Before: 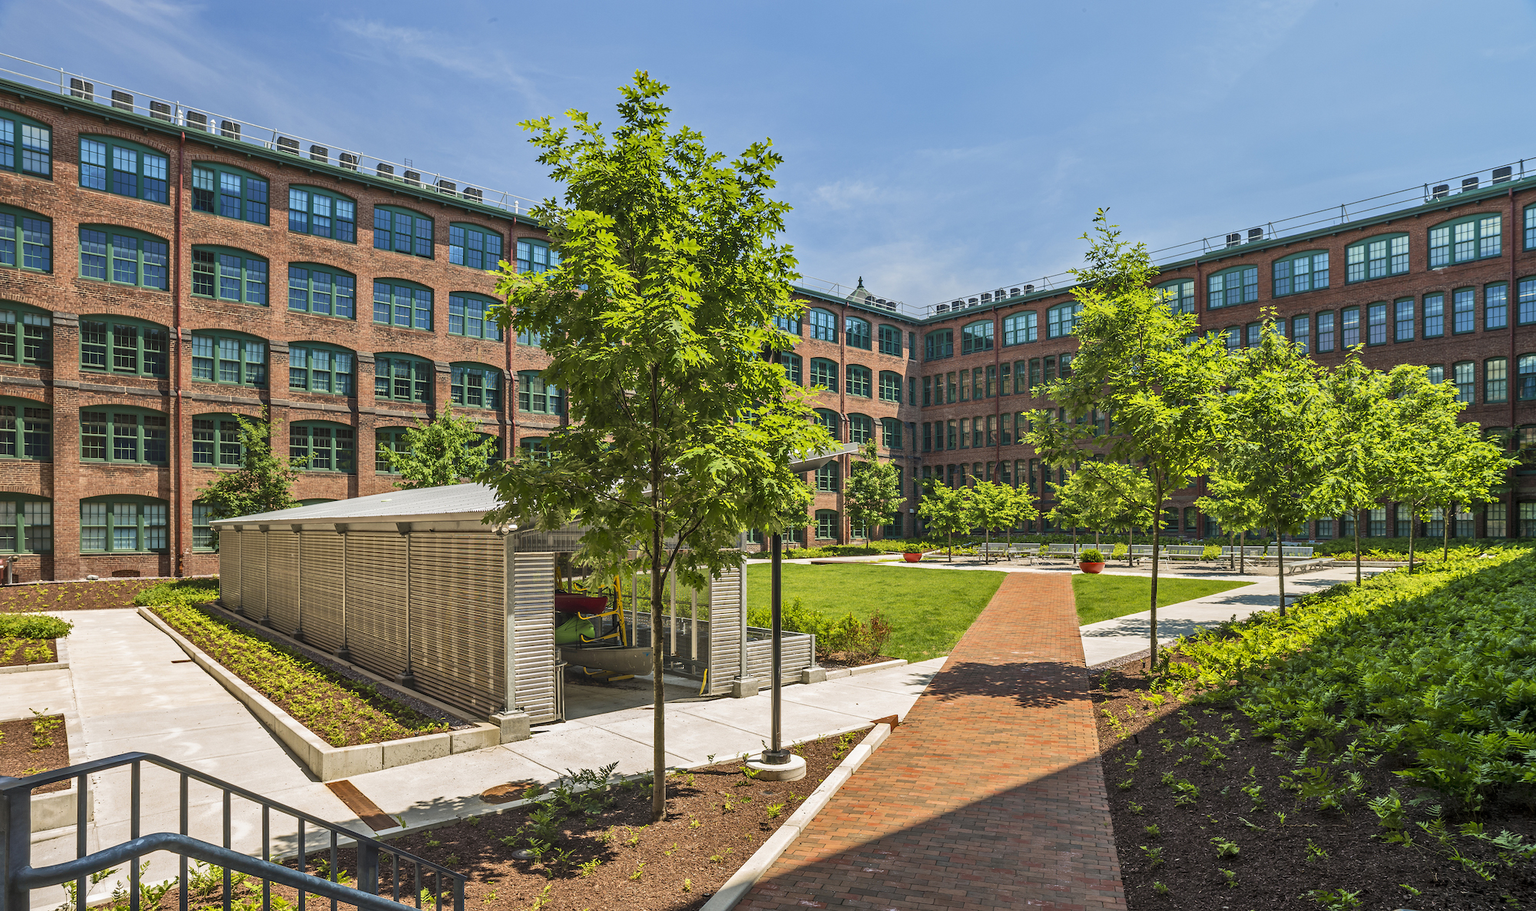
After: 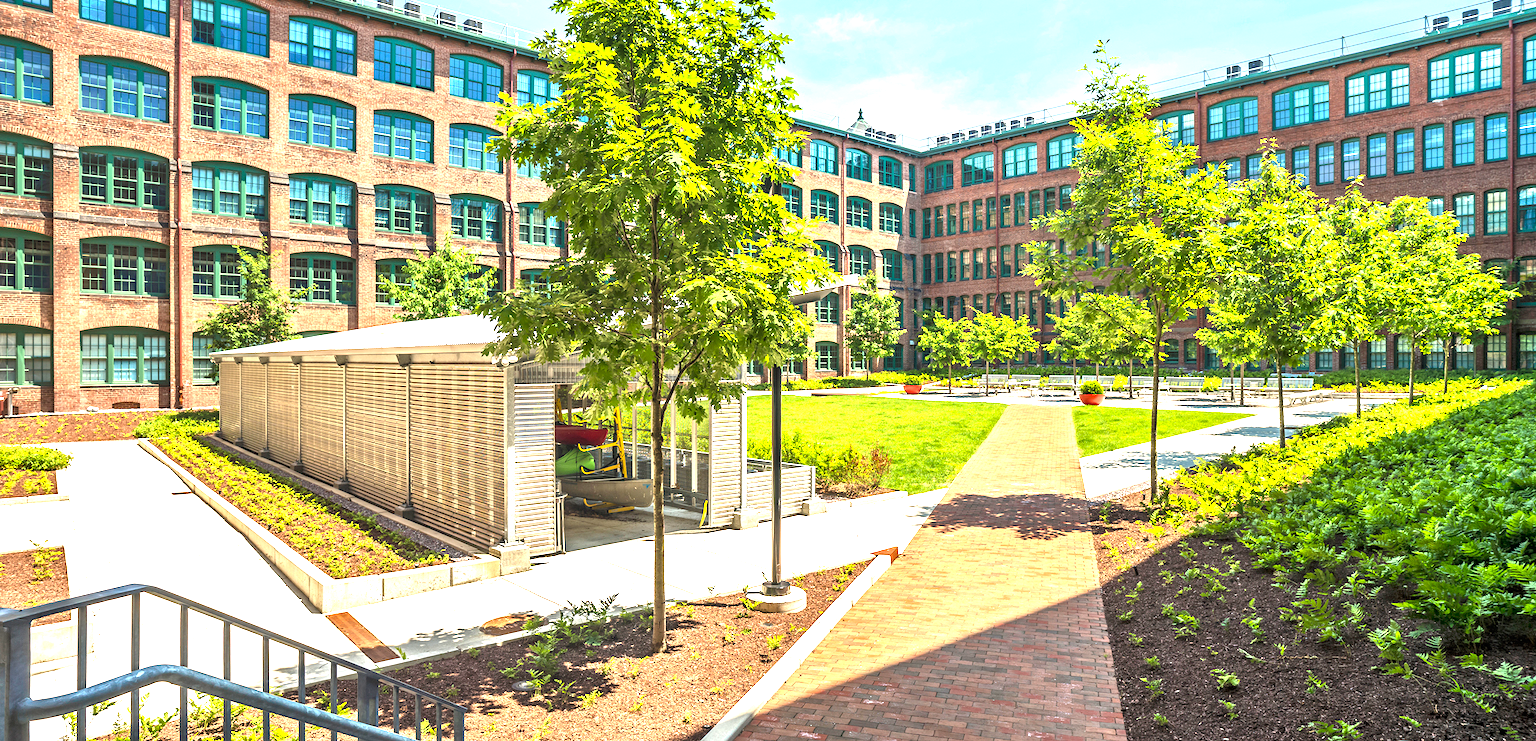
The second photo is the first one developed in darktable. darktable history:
crop and rotate: top 18.499%
exposure: black level correction 0, exposure 1.632 EV, compensate highlight preservation false
